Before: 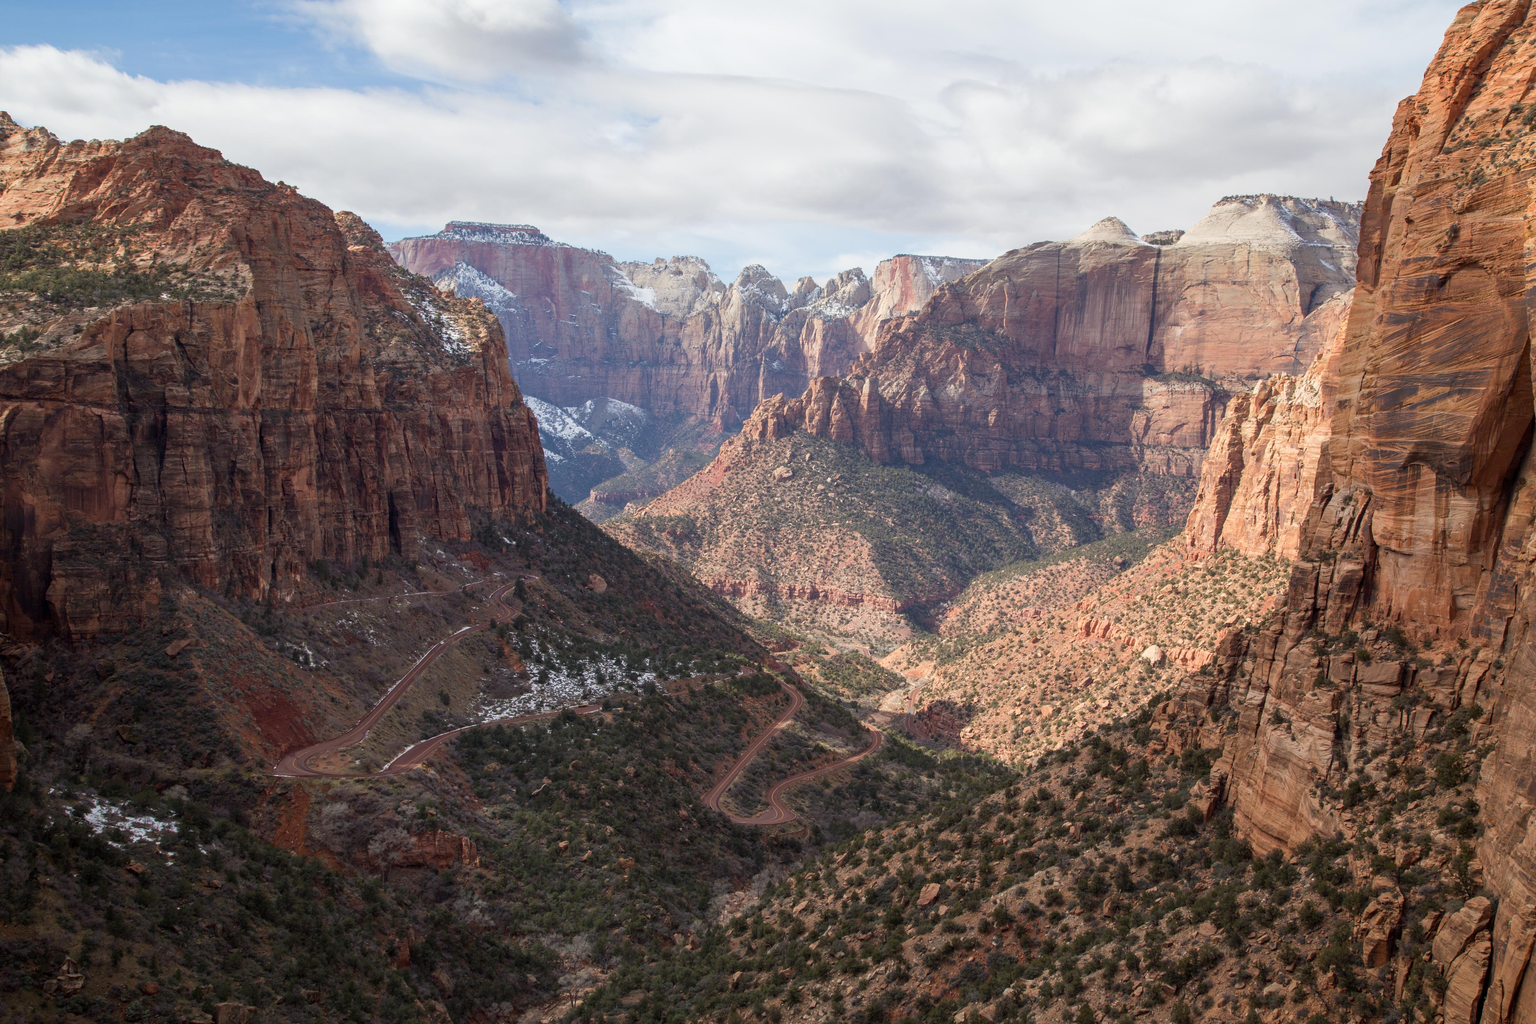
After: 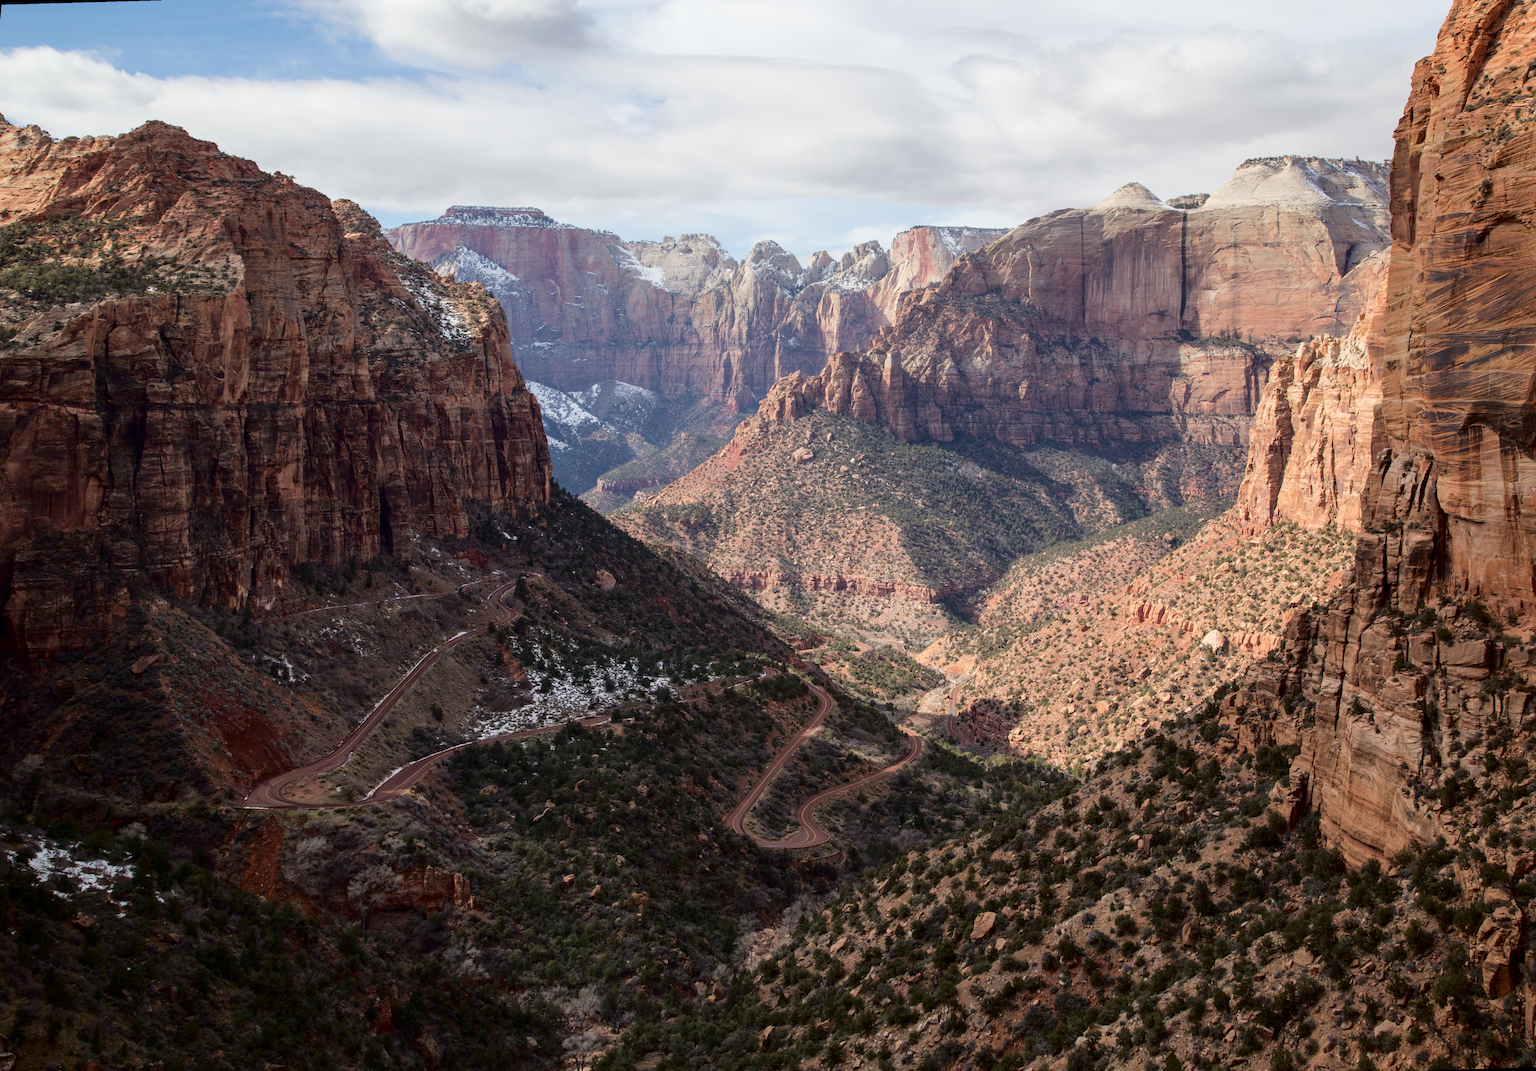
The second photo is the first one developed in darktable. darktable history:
rotate and perspective: rotation -1.68°, lens shift (vertical) -0.146, crop left 0.049, crop right 0.912, crop top 0.032, crop bottom 0.96
fill light: exposure -2 EV, width 8.6
